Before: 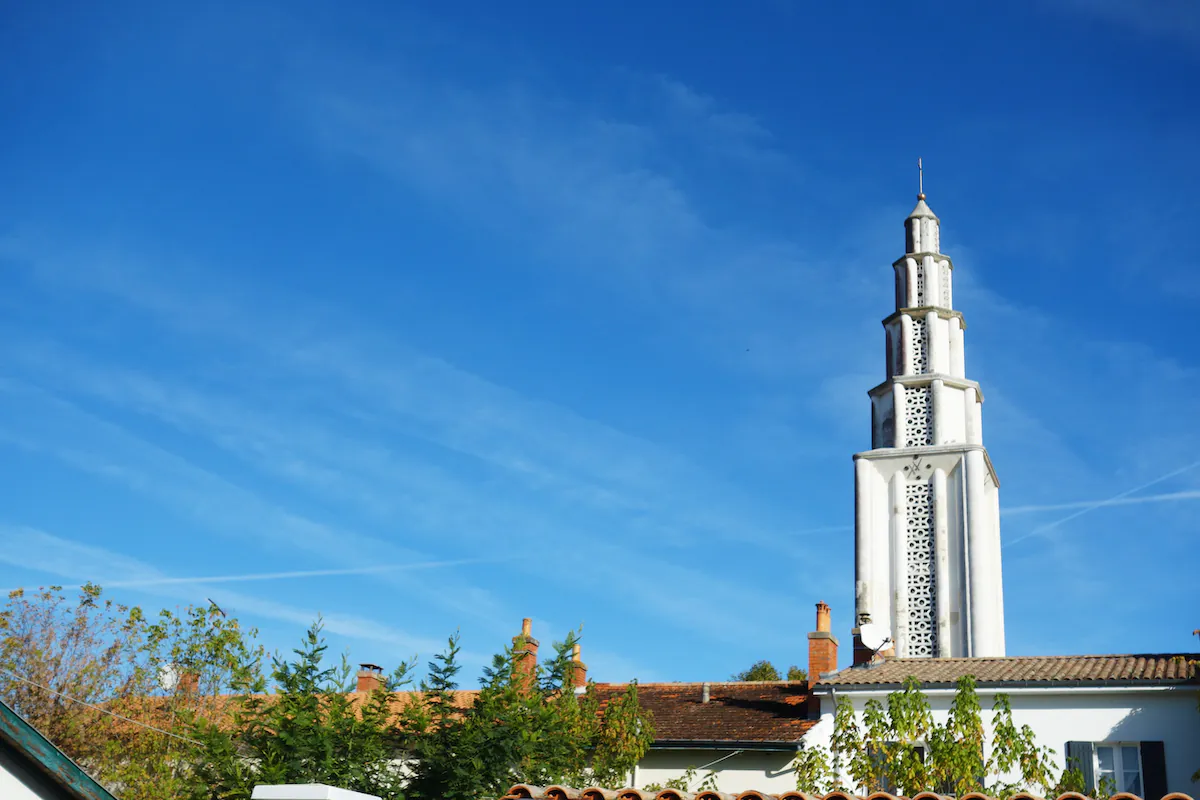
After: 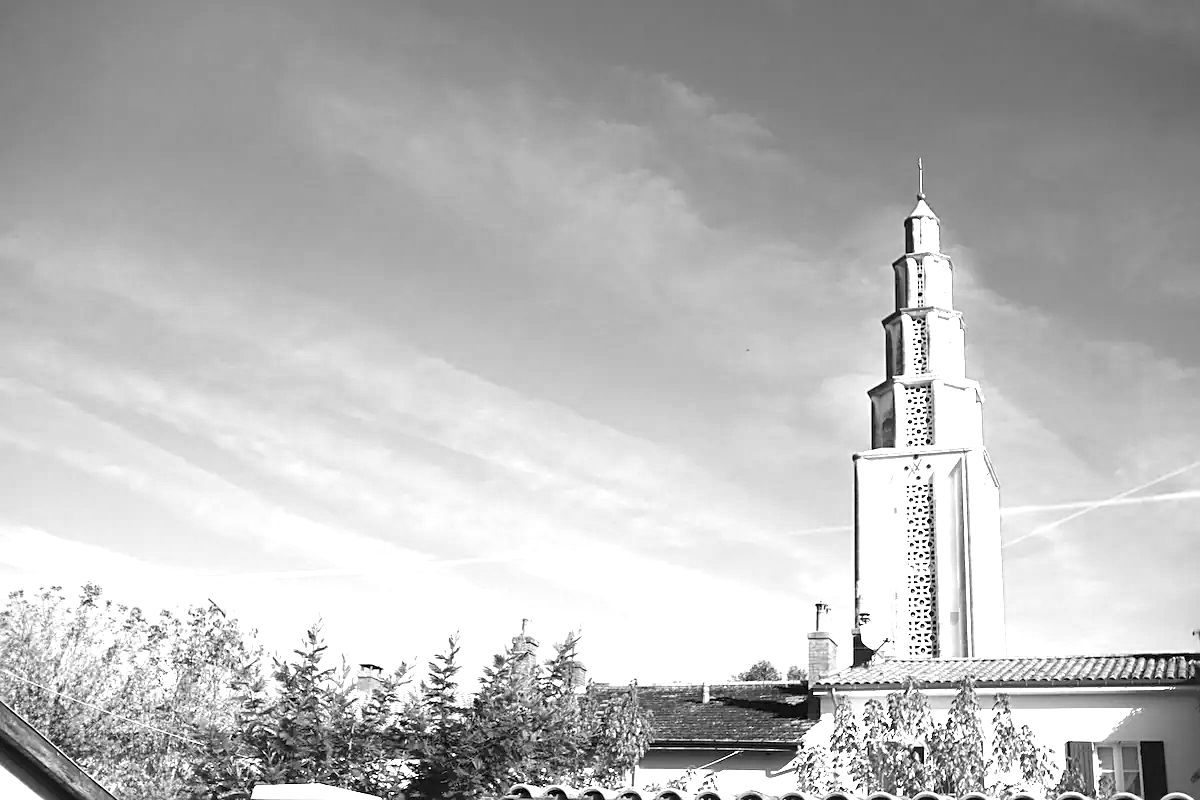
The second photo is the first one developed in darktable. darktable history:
sharpen: on, module defaults
monochrome: a 32, b 64, size 2.3, highlights 1
exposure: black level correction 0, exposure 1.379 EV, compensate exposure bias true, compensate highlight preservation false
